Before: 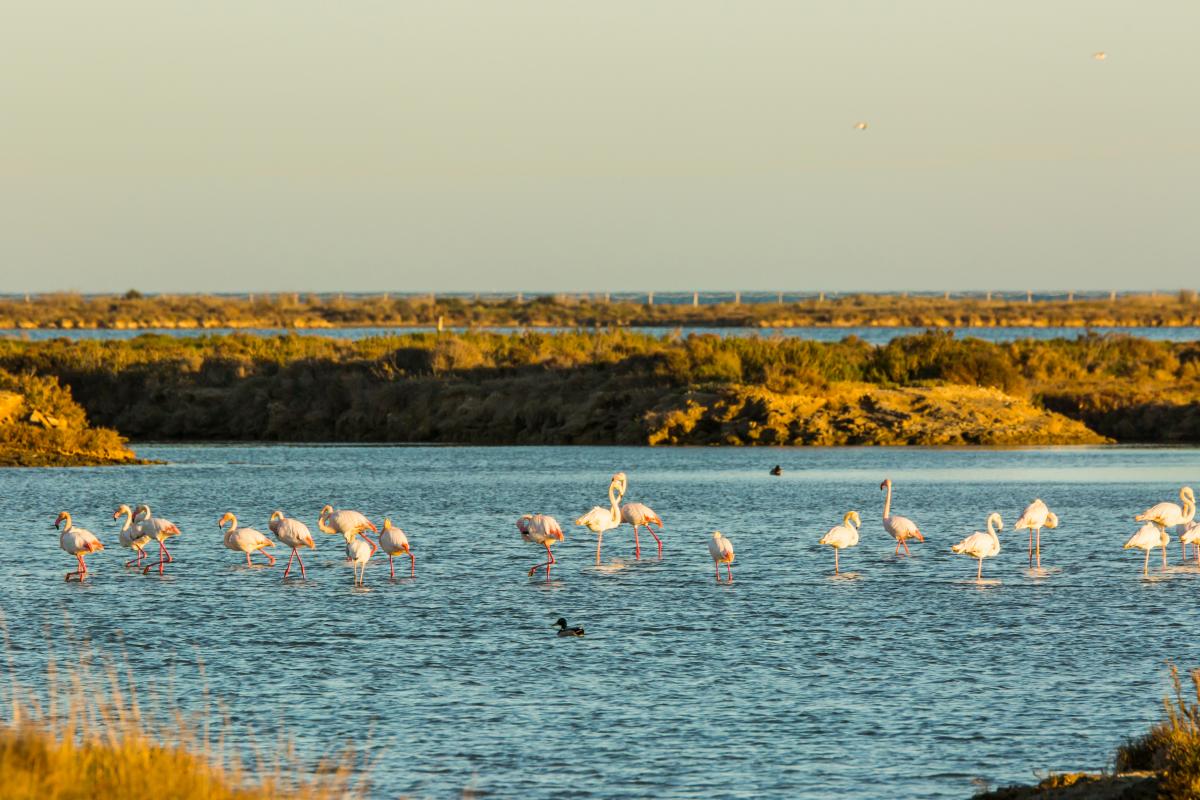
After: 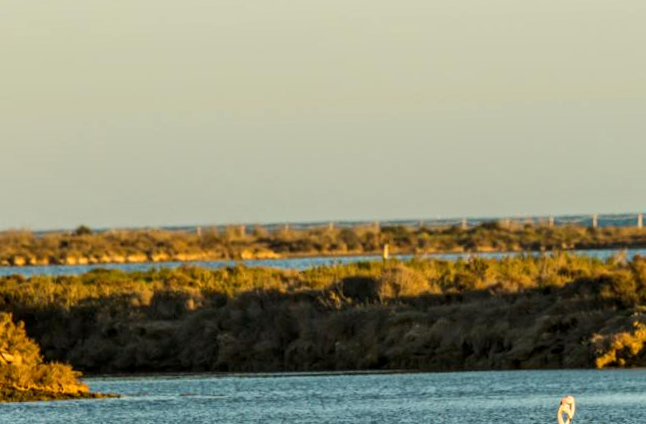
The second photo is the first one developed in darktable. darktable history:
crop and rotate: left 3.047%, top 7.509%, right 42.236%, bottom 37.598%
local contrast: on, module defaults
rotate and perspective: rotation -1.32°, lens shift (horizontal) -0.031, crop left 0.015, crop right 0.985, crop top 0.047, crop bottom 0.982
